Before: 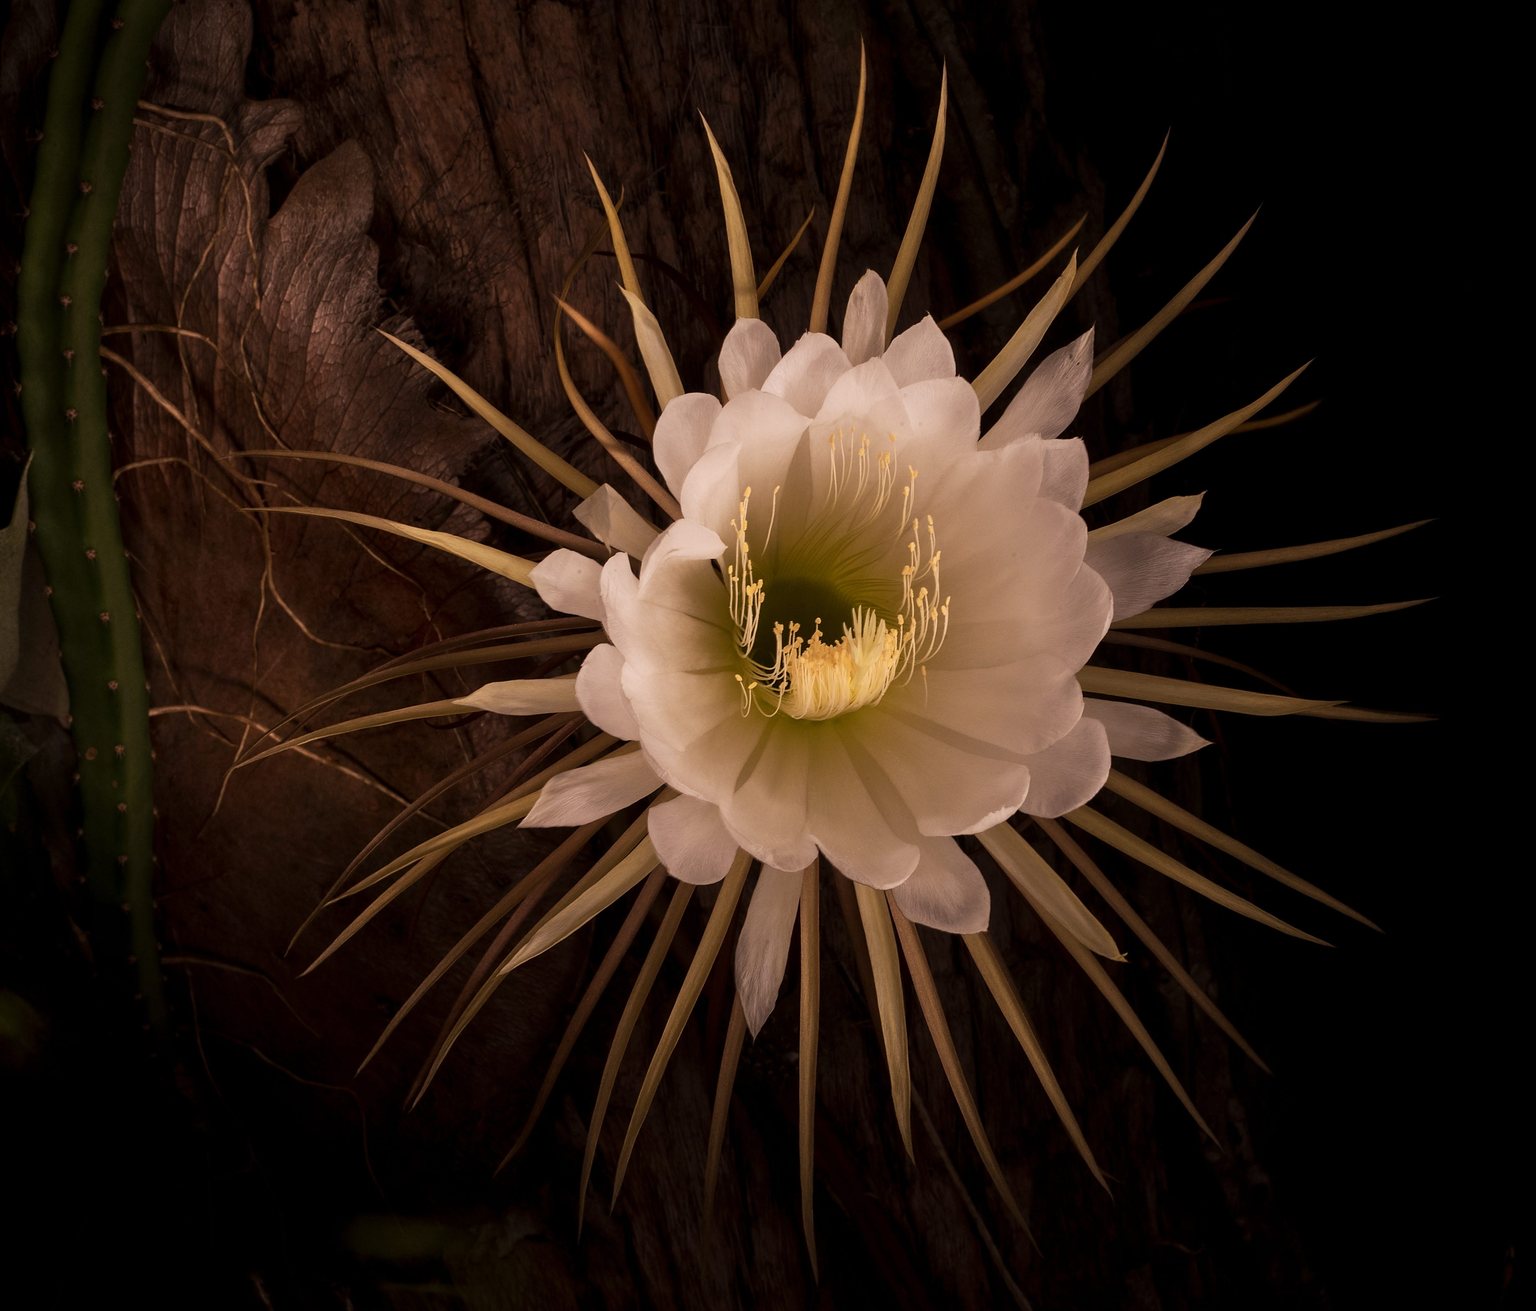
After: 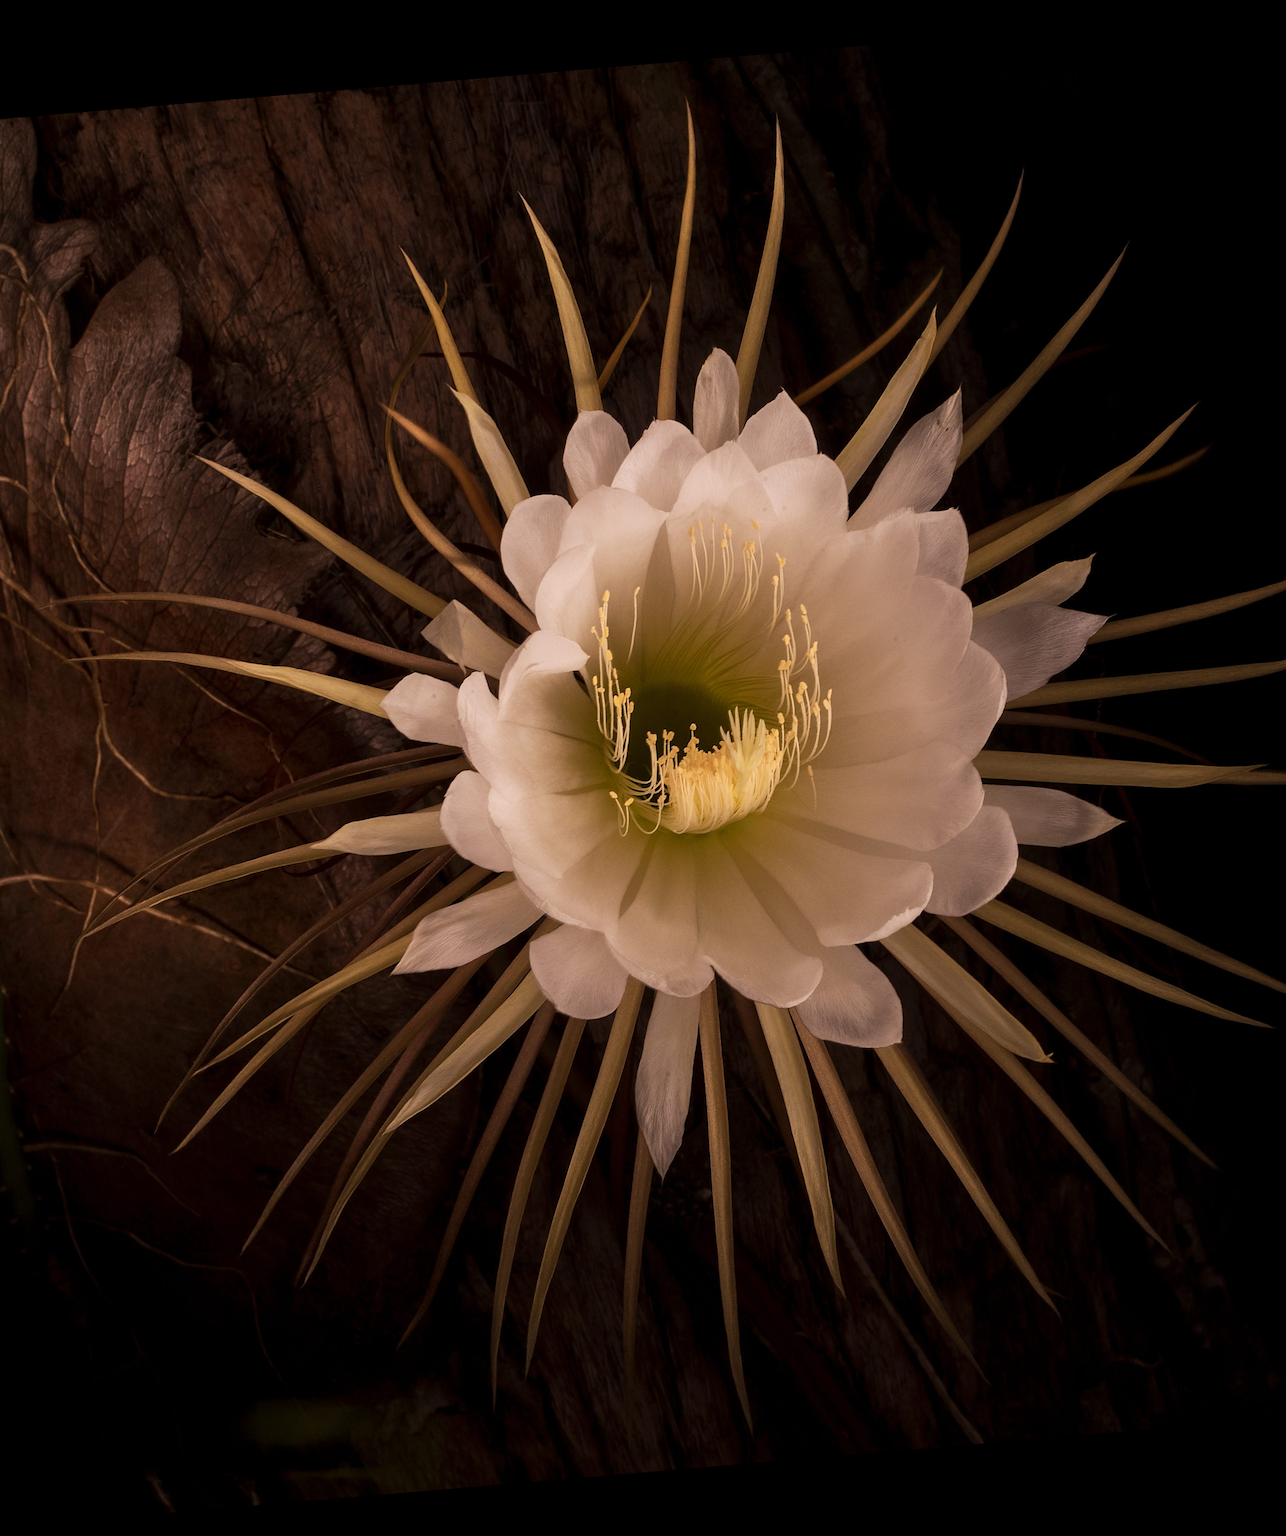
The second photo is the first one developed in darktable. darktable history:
rotate and perspective: rotation -4.86°, automatic cropping off
crop: left 13.443%, right 13.31%
